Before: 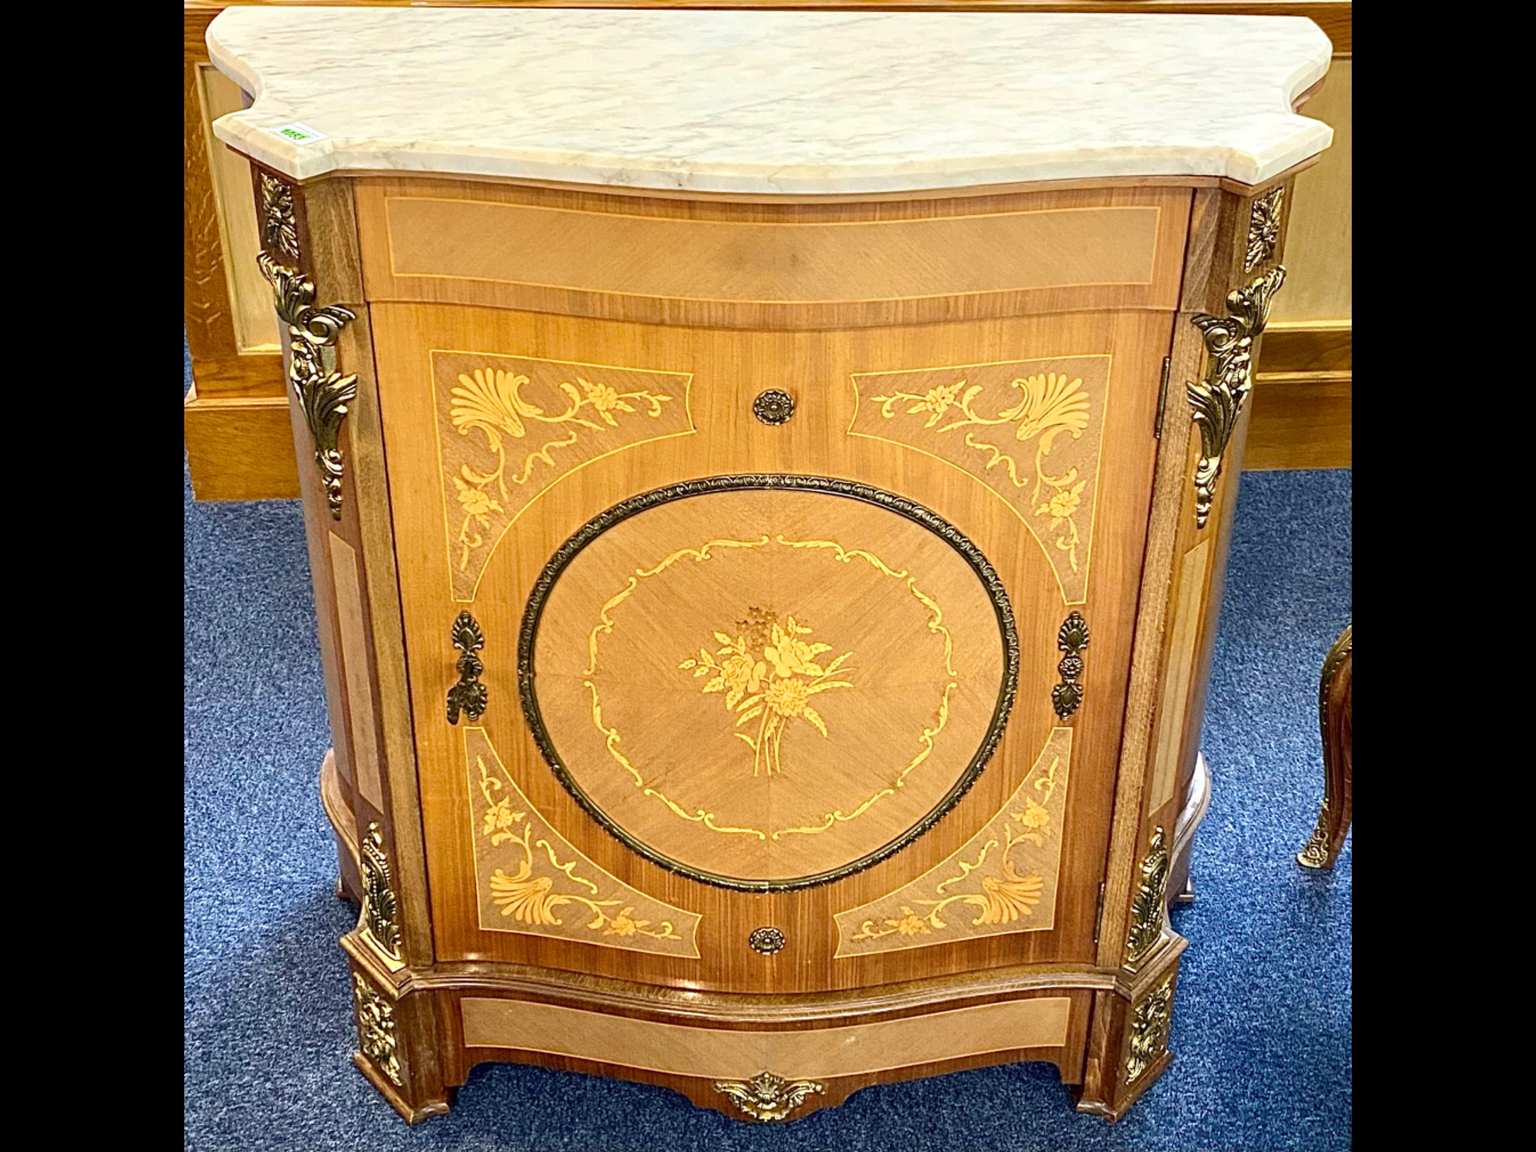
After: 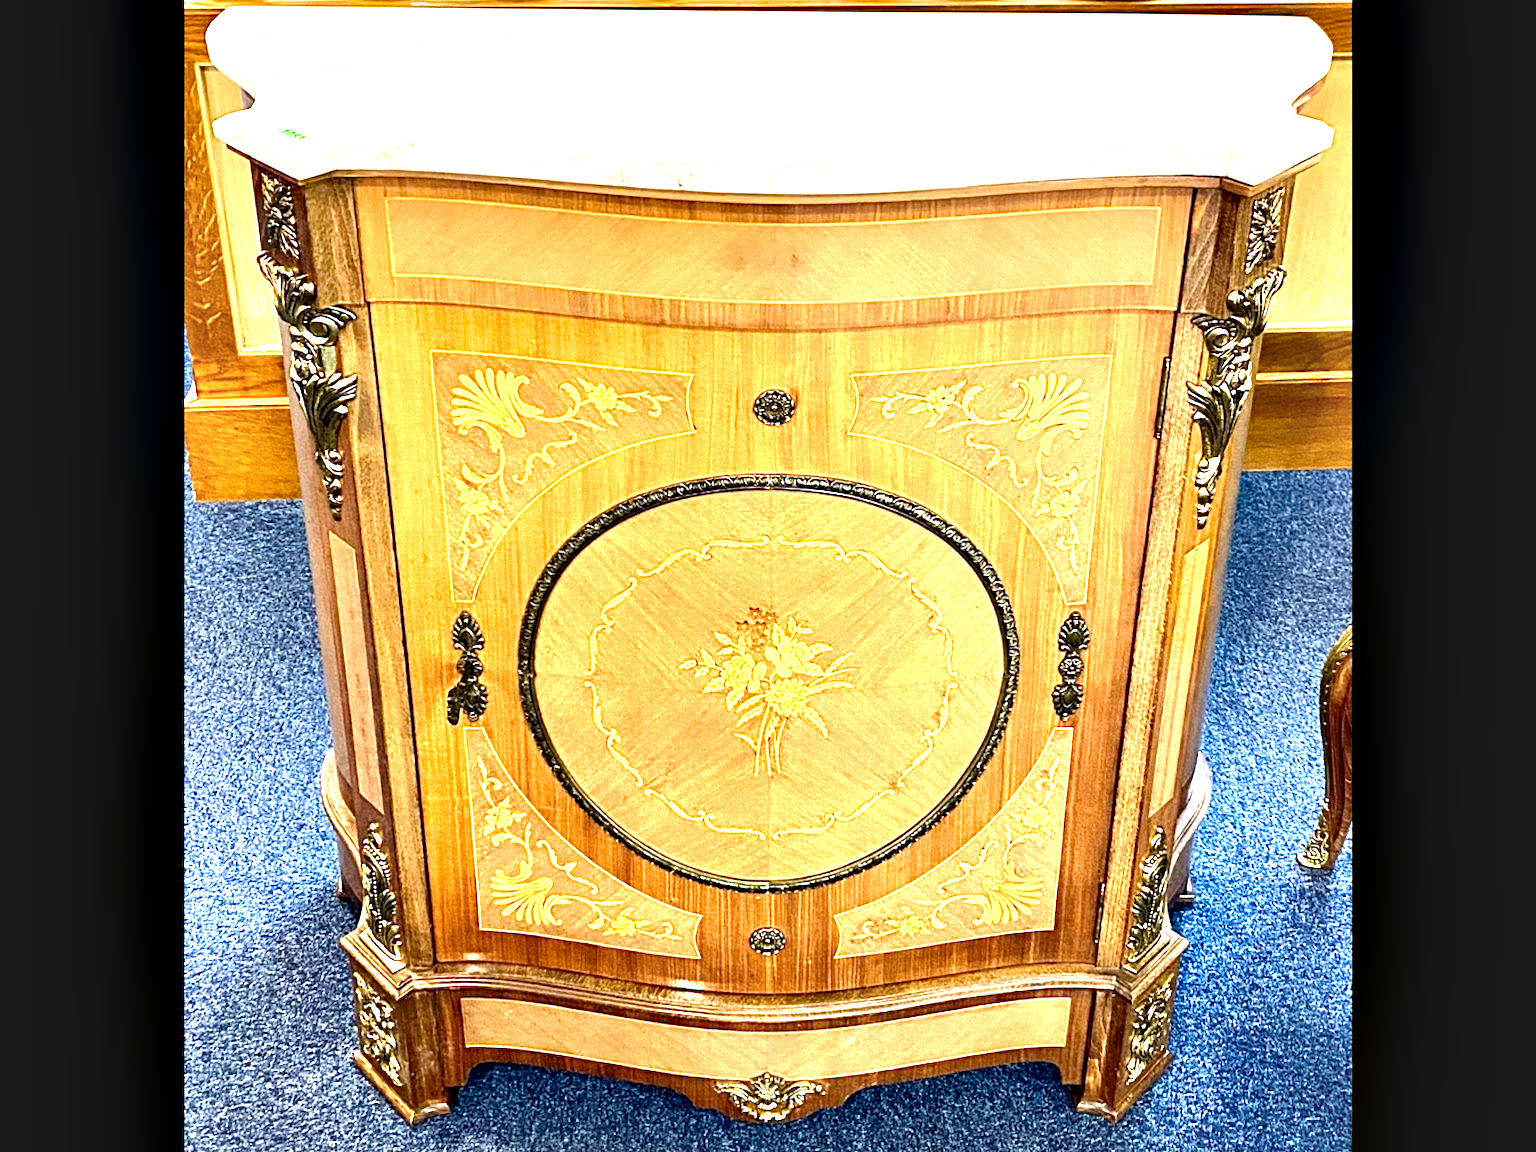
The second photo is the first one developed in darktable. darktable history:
contrast equalizer: y [[0.6 ×6], [0.55 ×6], [0 ×6], [0 ×6], [0 ×6]]
exposure: black level correction -0.005, exposure 1.007 EV, compensate highlight preservation false
tone equalizer: -8 EV 0.034 EV, smoothing diameter 24.92%, edges refinement/feathering 8.65, preserve details guided filter
